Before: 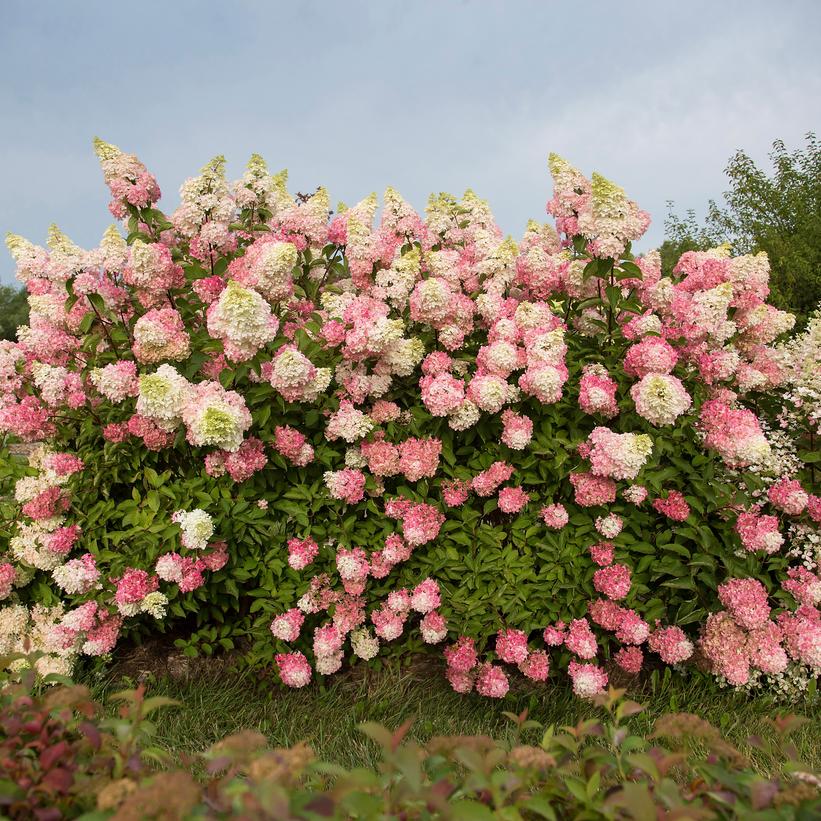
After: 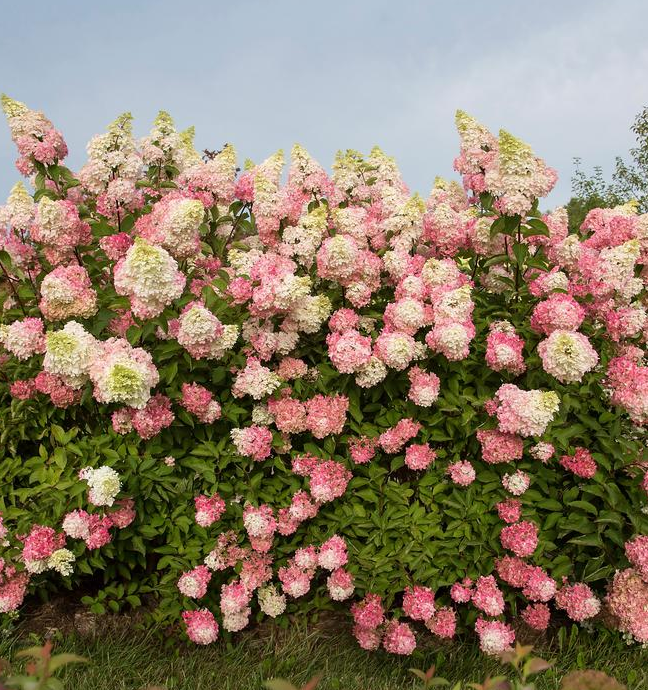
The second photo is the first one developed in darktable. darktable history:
crop: left 11.414%, top 5.243%, right 9.553%, bottom 10.686%
